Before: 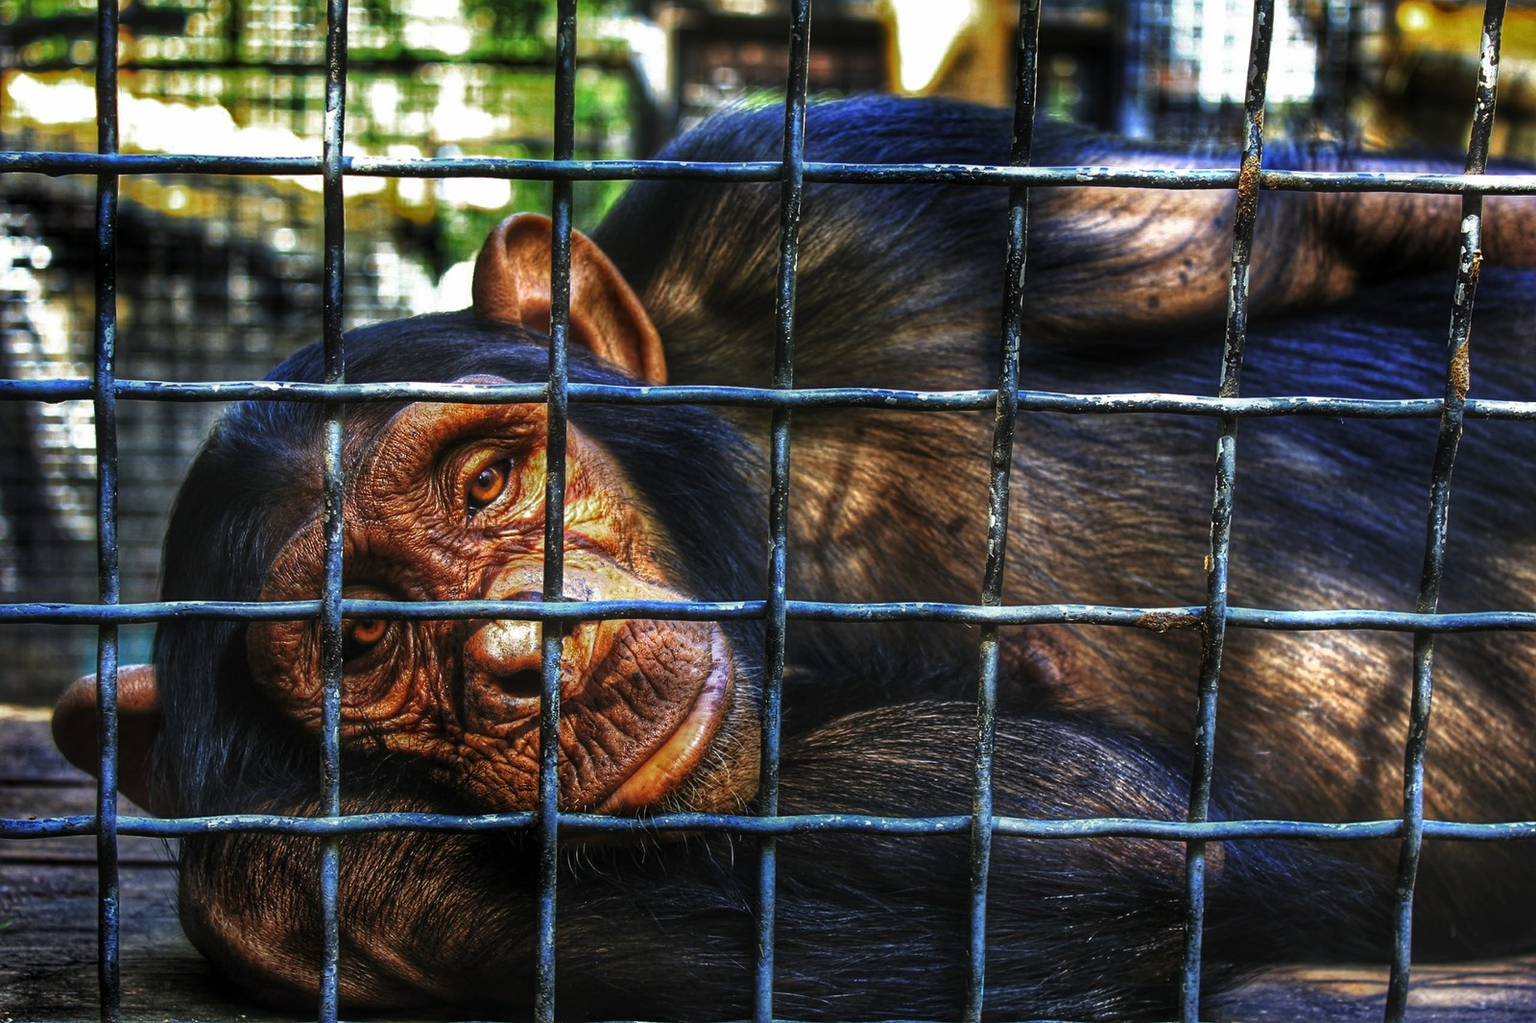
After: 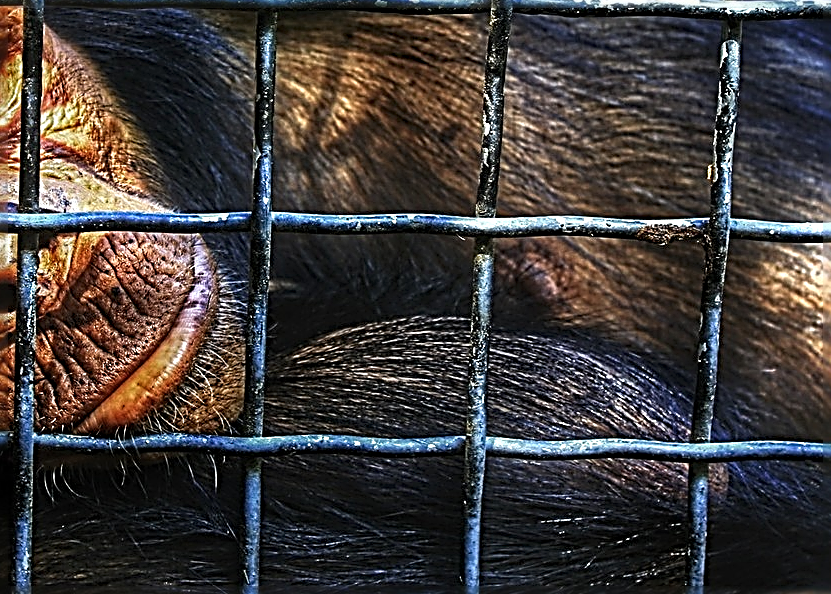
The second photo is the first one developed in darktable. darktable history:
color balance rgb: perceptual saturation grading › global saturation 0.707%
sharpen: radius 3.156, amount 1.744
crop: left 34.243%, top 38.915%, right 13.762%, bottom 5.361%
